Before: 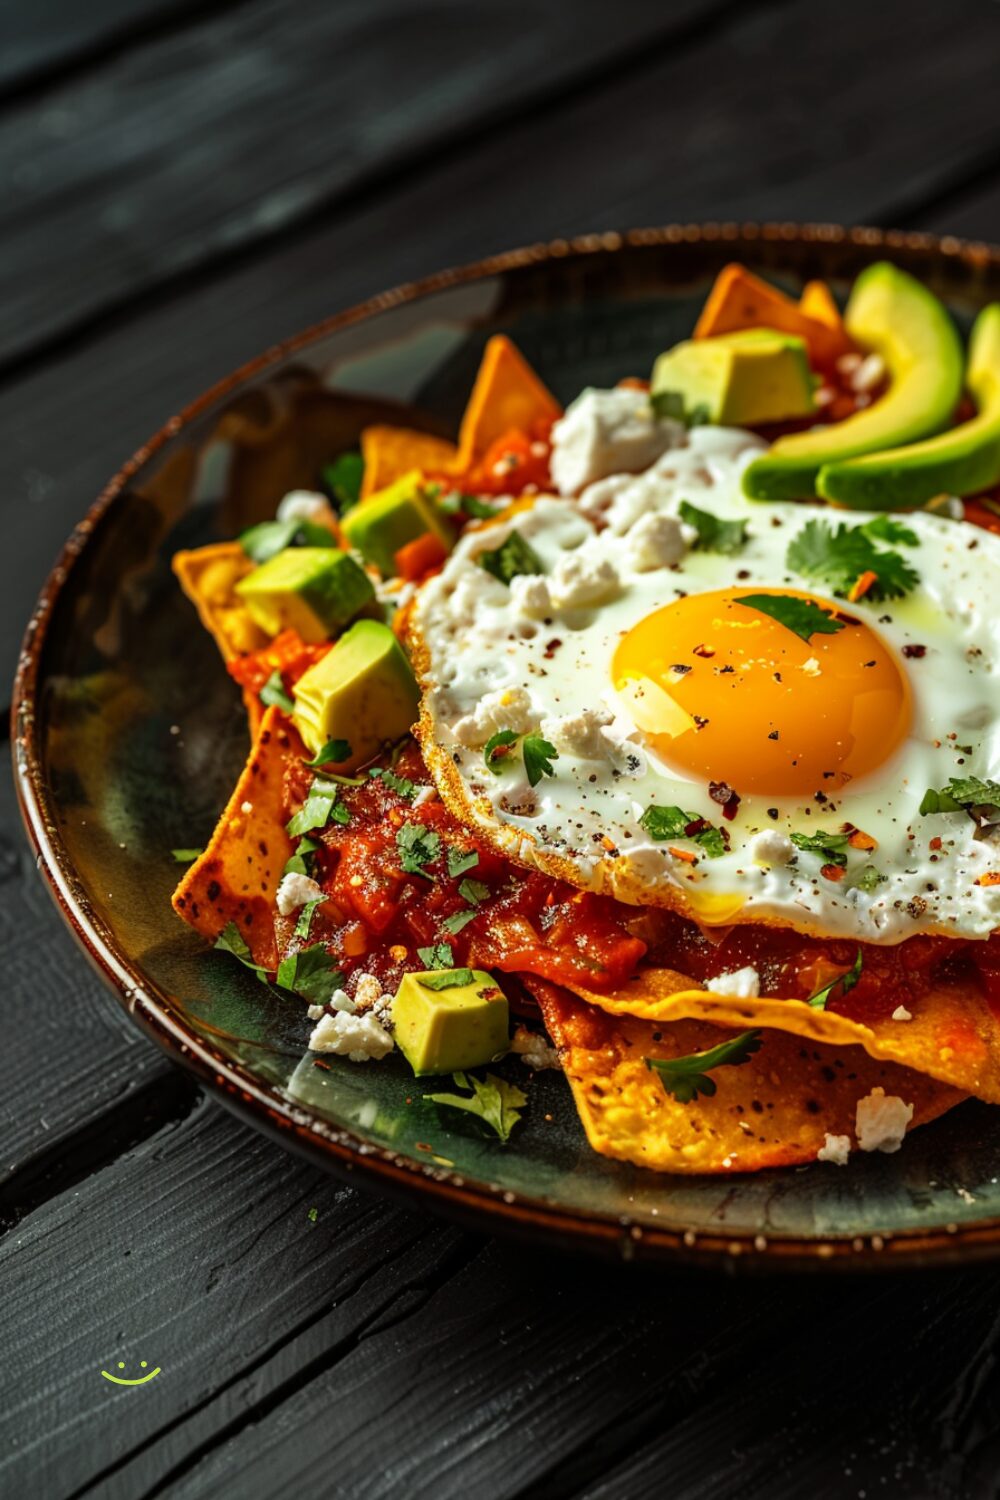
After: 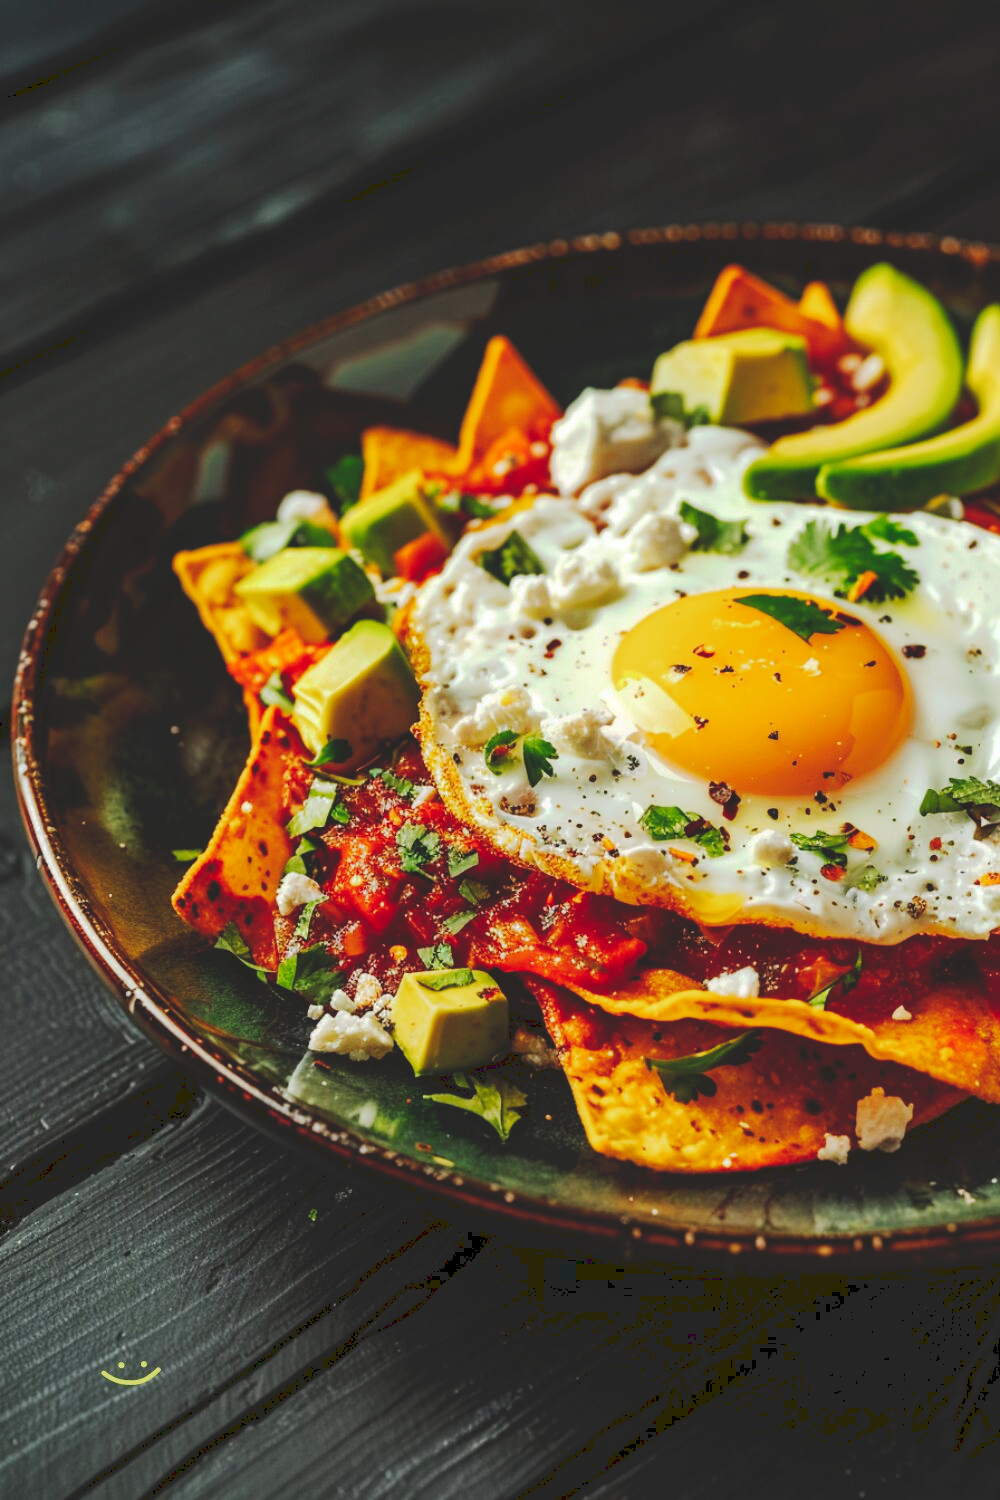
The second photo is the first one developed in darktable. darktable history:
tone curve: curves: ch0 [(0, 0) (0.003, 0.145) (0.011, 0.148) (0.025, 0.15) (0.044, 0.159) (0.069, 0.16) (0.1, 0.164) (0.136, 0.182) (0.177, 0.213) (0.224, 0.247) (0.277, 0.298) (0.335, 0.37) (0.399, 0.456) (0.468, 0.552) (0.543, 0.641) (0.623, 0.713) (0.709, 0.768) (0.801, 0.825) (0.898, 0.868) (1, 1)], preserve colors none
